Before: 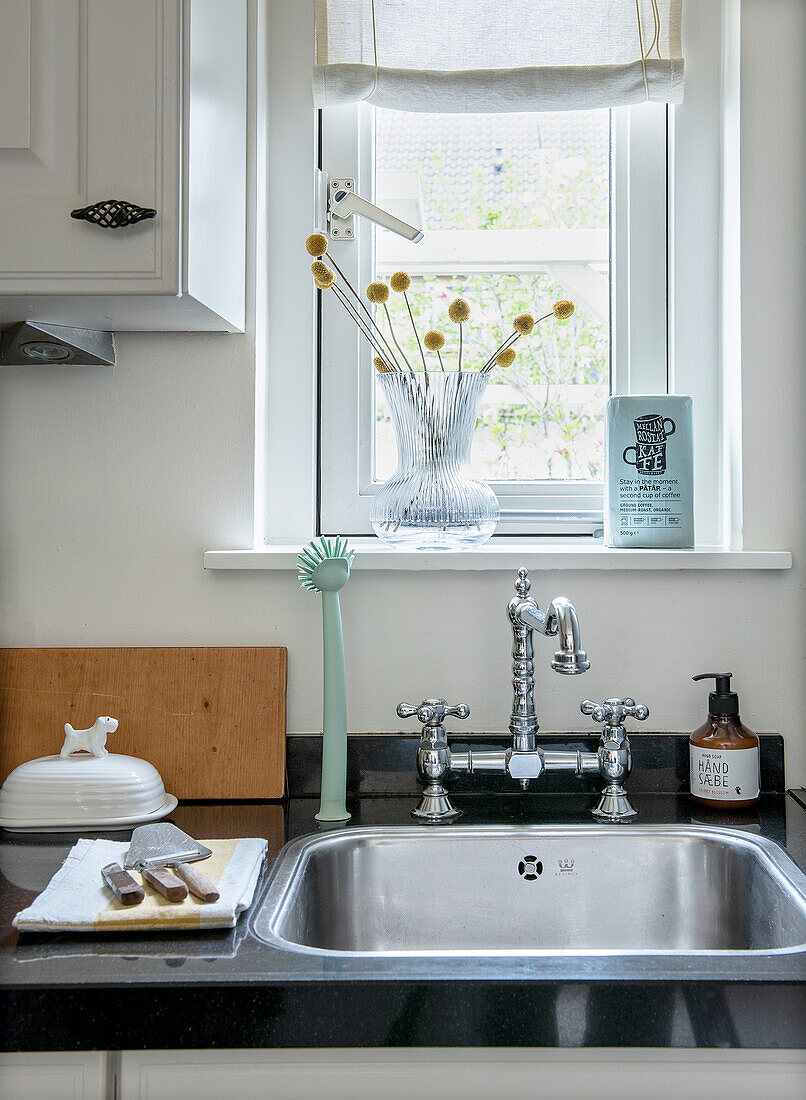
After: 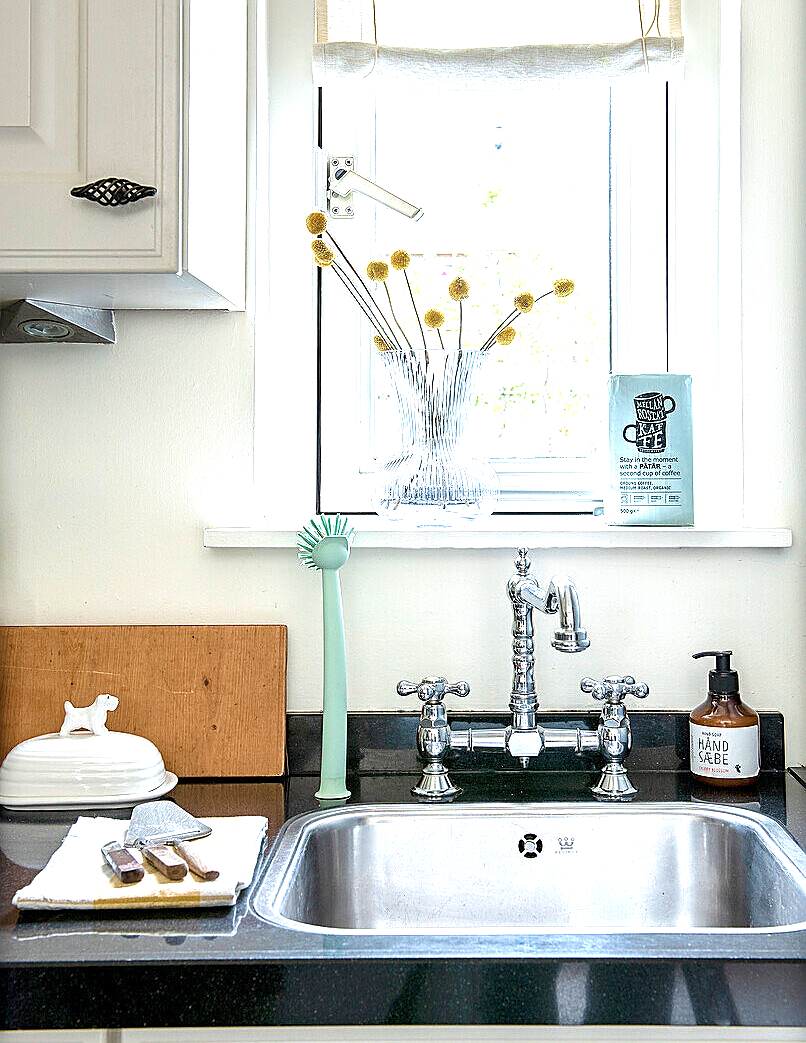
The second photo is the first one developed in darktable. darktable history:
sharpen: amount 0.497
crop and rotate: top 2.016%, bottom 3.096%
exposure: exposure 1 EV, compensate highlight preservation false
velvia: strength 27.06%
